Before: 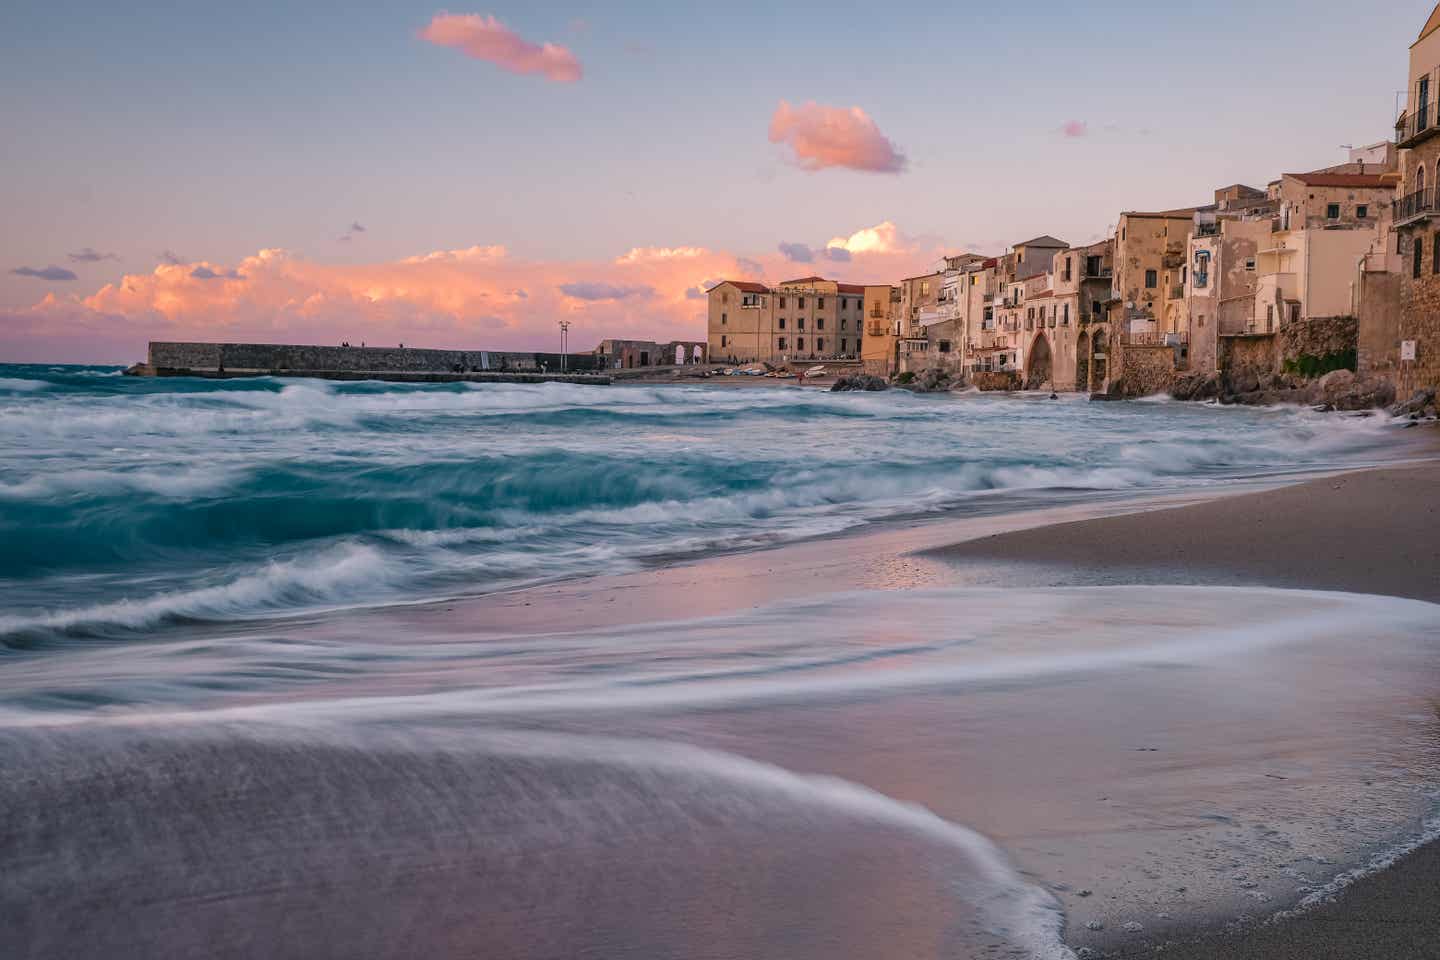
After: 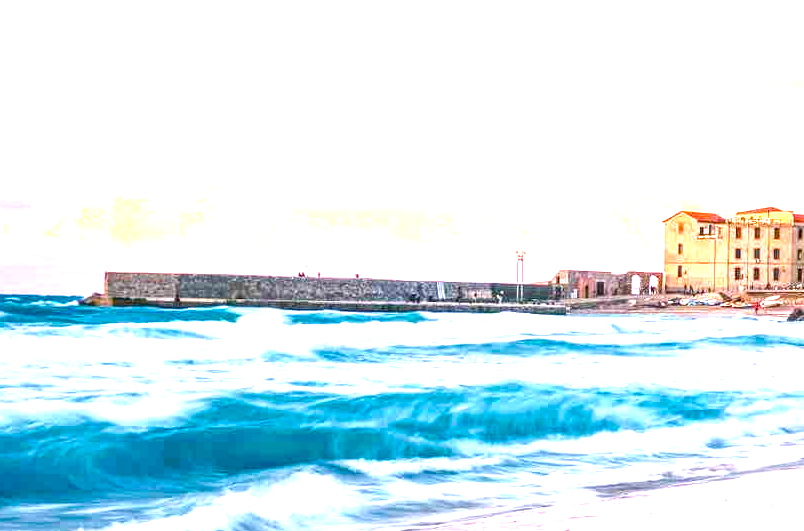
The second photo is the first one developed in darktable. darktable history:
exposure: black level correction 0, exposure 2.366 EV, compensate highlight preservation false
local contrast: detail 130%
color balance rgb: linear chroma grading › global chroma 14.709%, perceptual saturation grading › global saturation 35.1%, perceptual saturation grading › highlights -29.819%, perceptual saturation grading › shadows 35.827%, global vibrance 14.706%
crop and rotate: left 3.068%, top 7.388%, right 41.083%, bottom 37.24%
